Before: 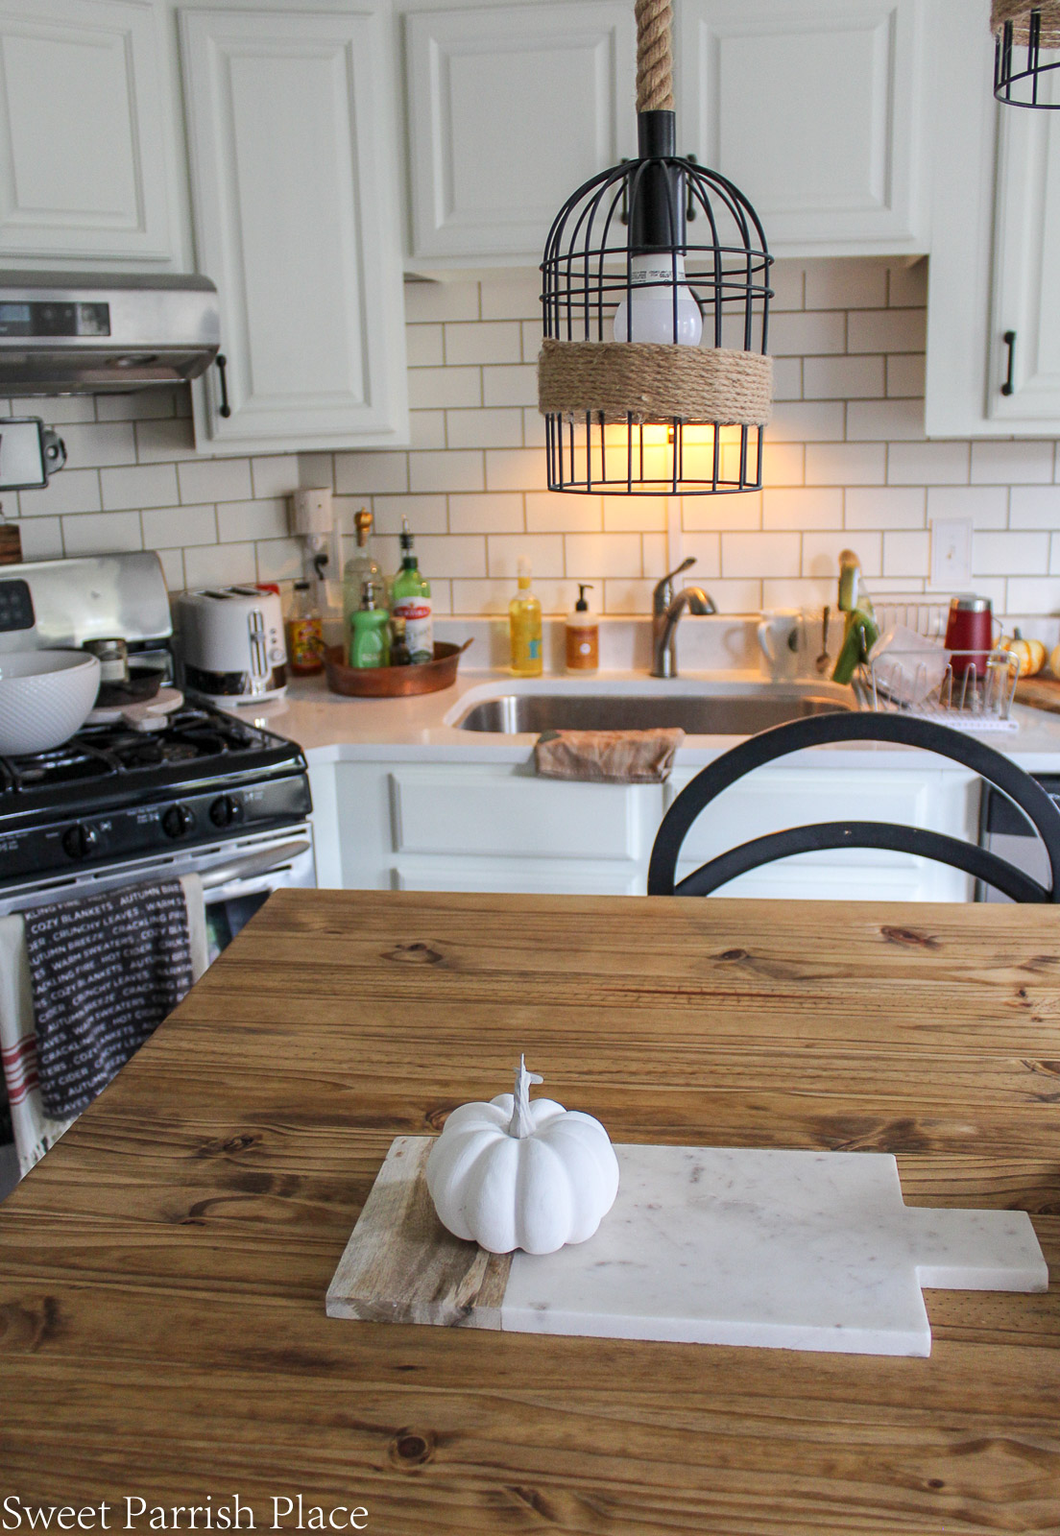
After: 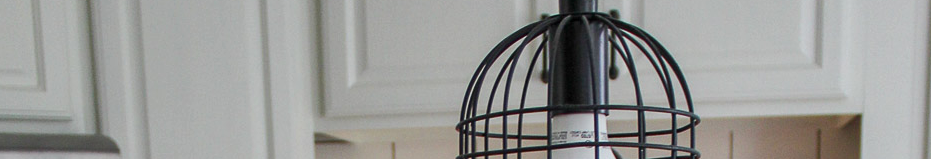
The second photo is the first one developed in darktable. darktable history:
shadows and highlights: white point adjustment 1, soften with gaussian
crop and rotate: left 9.644%, top 9.491%, right 6.021%, bottom 80.509%
